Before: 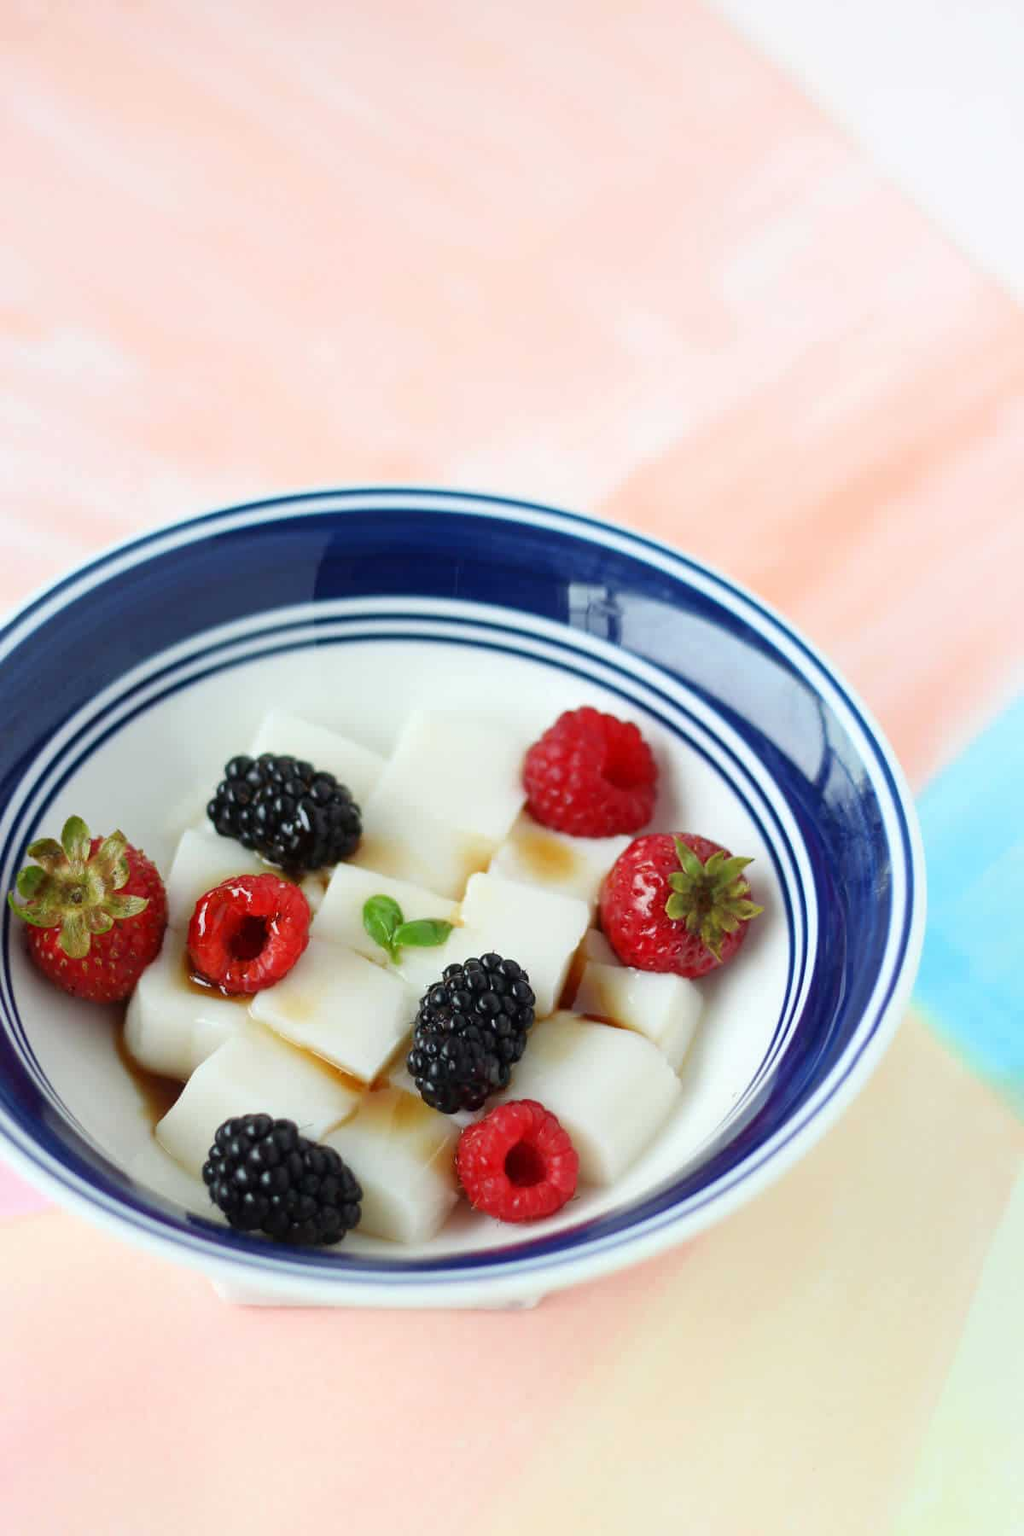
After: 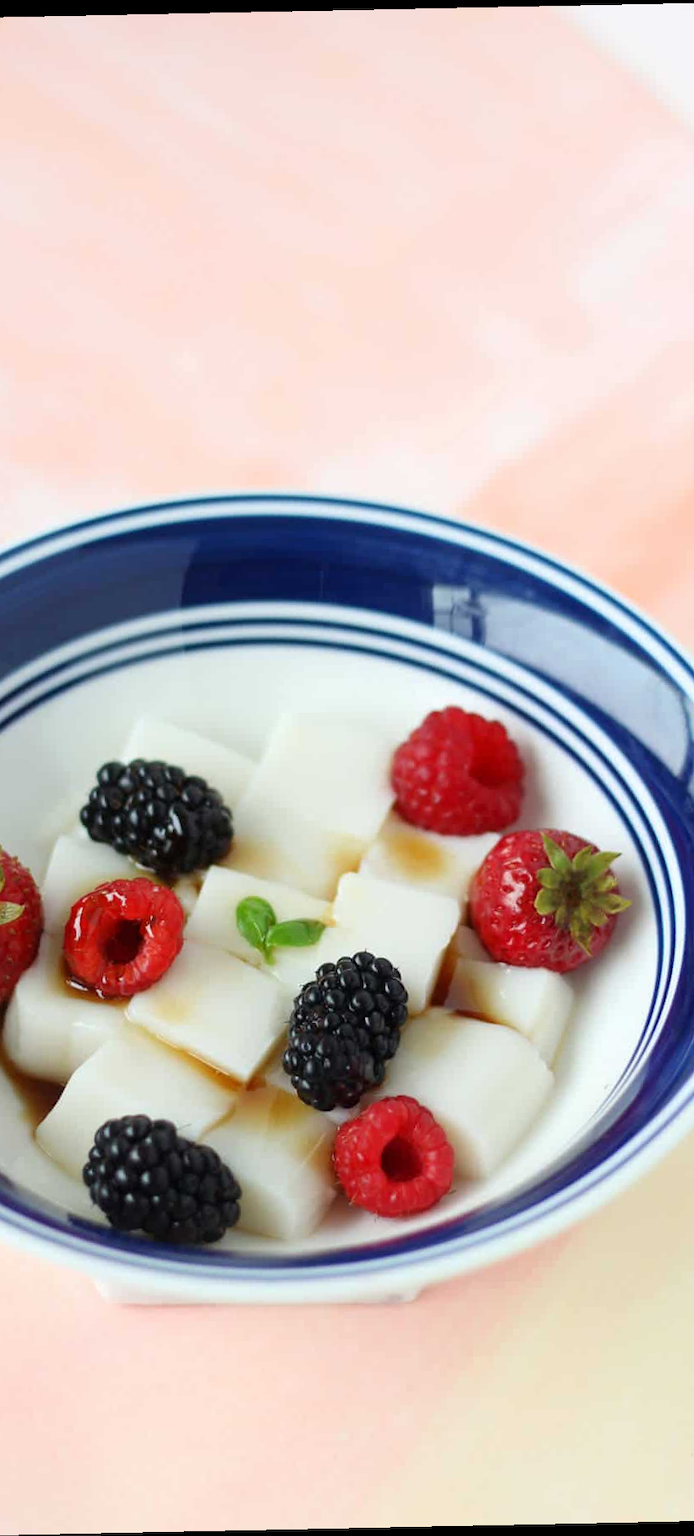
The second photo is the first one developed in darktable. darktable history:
crop and rotate: left 13.537%, right 19.796%
rotate and perspective: rotation -1.17°, automatic cropping off
